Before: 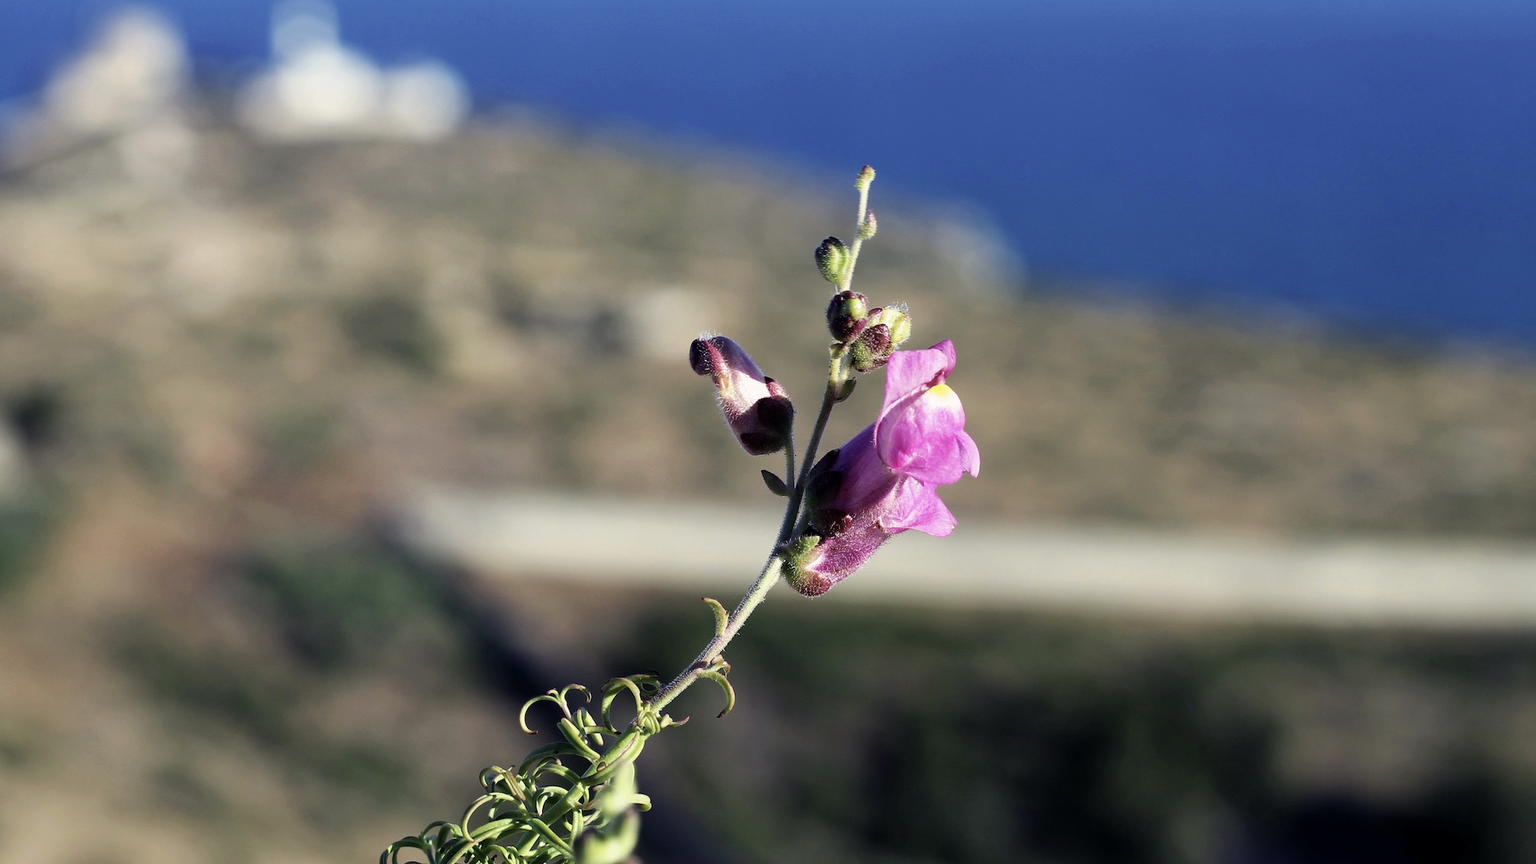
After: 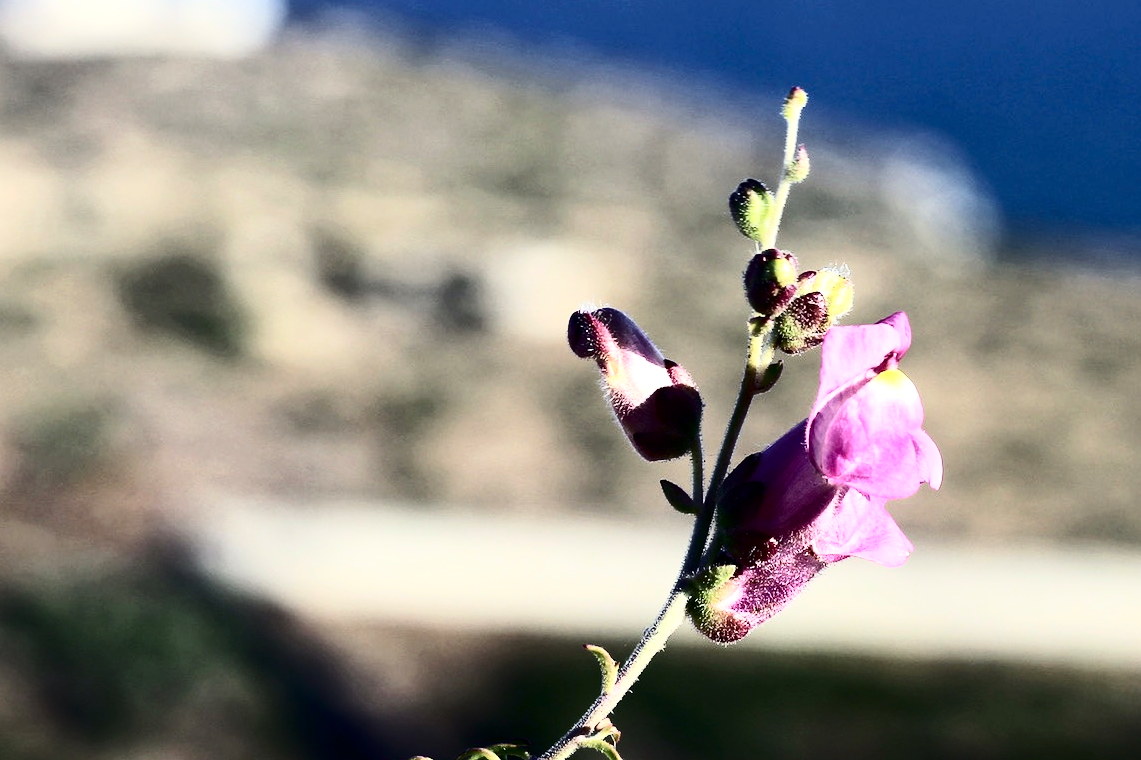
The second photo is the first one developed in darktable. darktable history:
crop: left 16.238%, top 11.326%, right 26.09%, bottom 20.439%
contrast brightness saturation: contrast 0.515, saturation -0.095
exposure: black level correction 0, exposure 0.301 EV, compensate highlight preservation false
